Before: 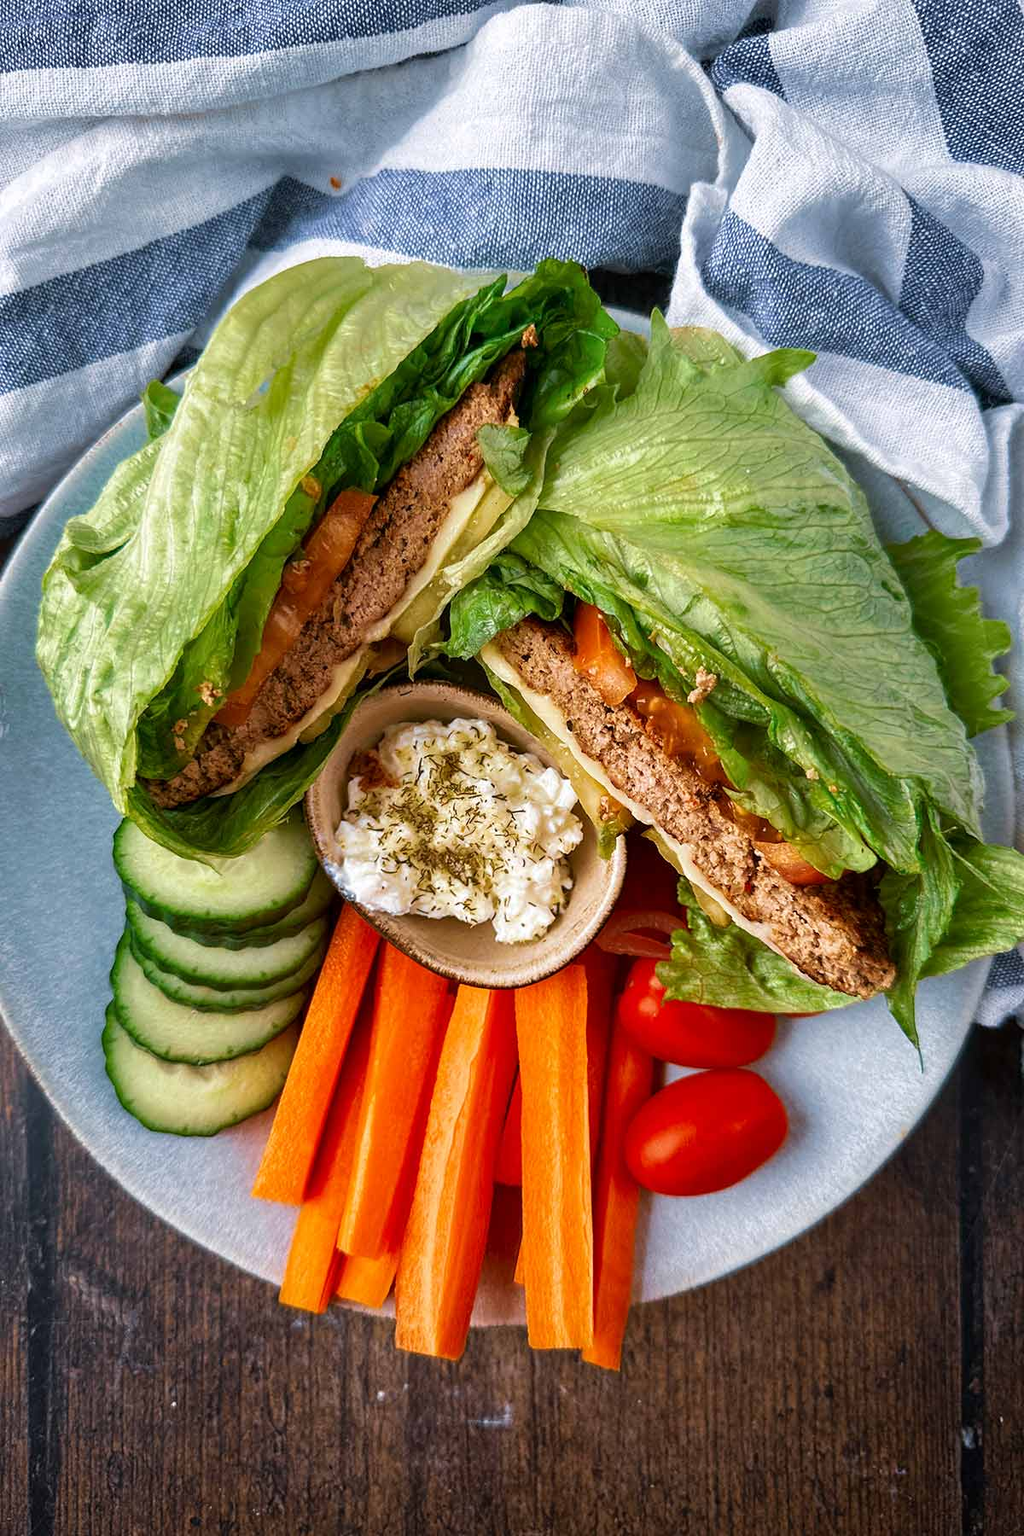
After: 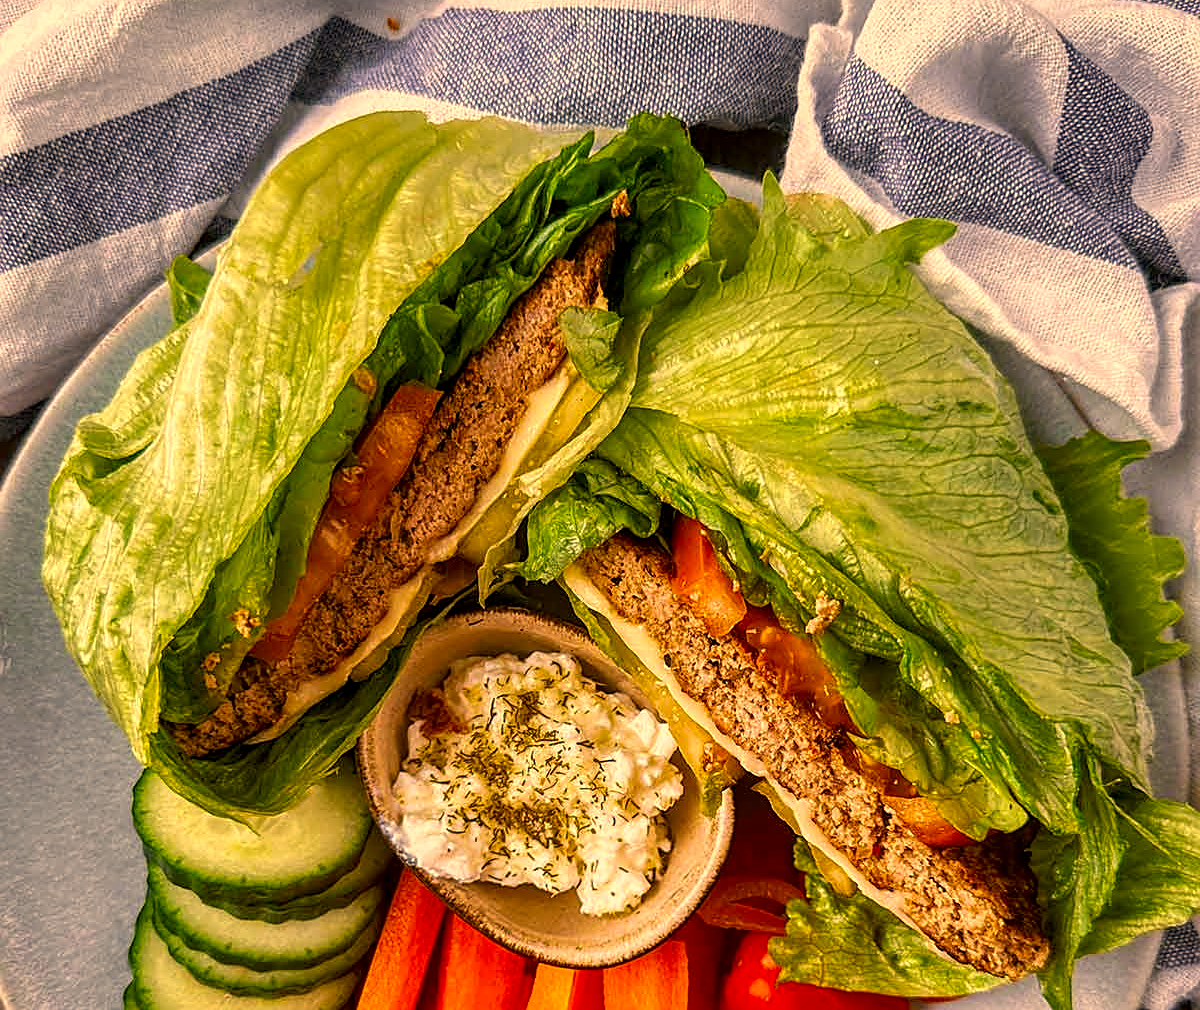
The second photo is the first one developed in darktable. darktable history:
crop and rotate: top 10.605%, bottom 33.274%
local contrast: on, module defaults
color correction: highlights a* 17.94, highlights b* 35.39, shadows a* 1.48, shadows b* 6.42, saturation 1.01
sharpen: on, module defaults
